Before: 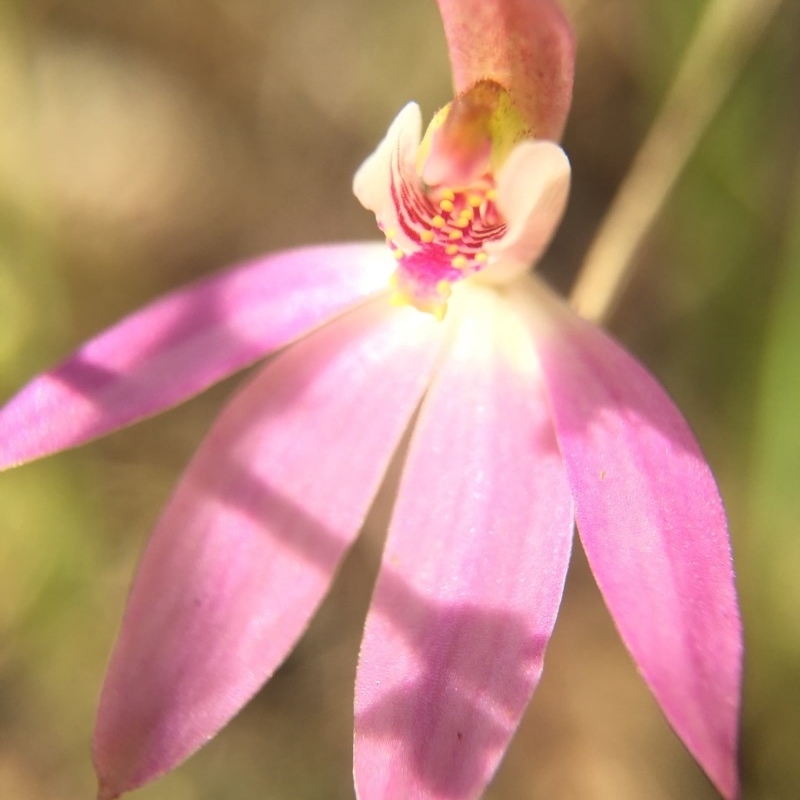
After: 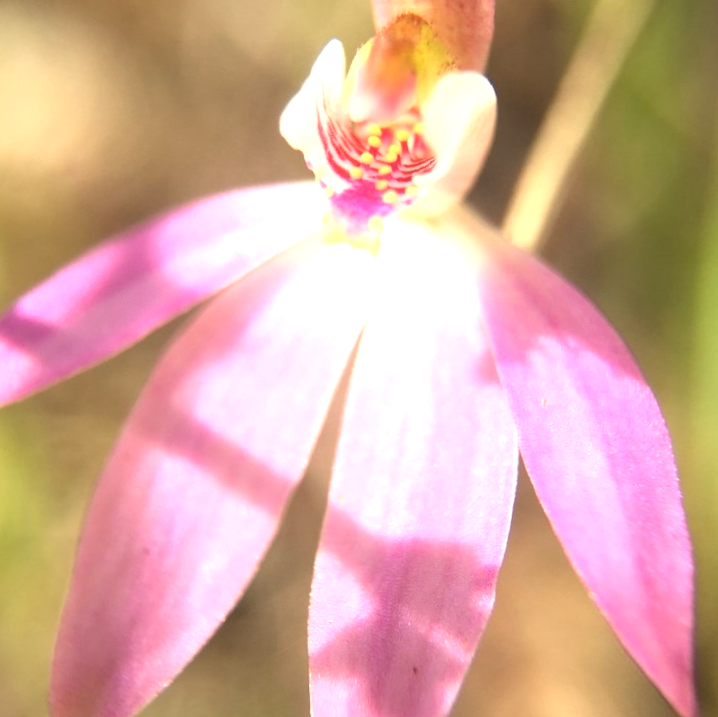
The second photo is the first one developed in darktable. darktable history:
crop and rotate: angle 3.01°, left 5.596%, top 5.671%
exposure: black level correction 0, exposure 0.698 EV, compensate exposure bias true, compensate highlight preservation false
